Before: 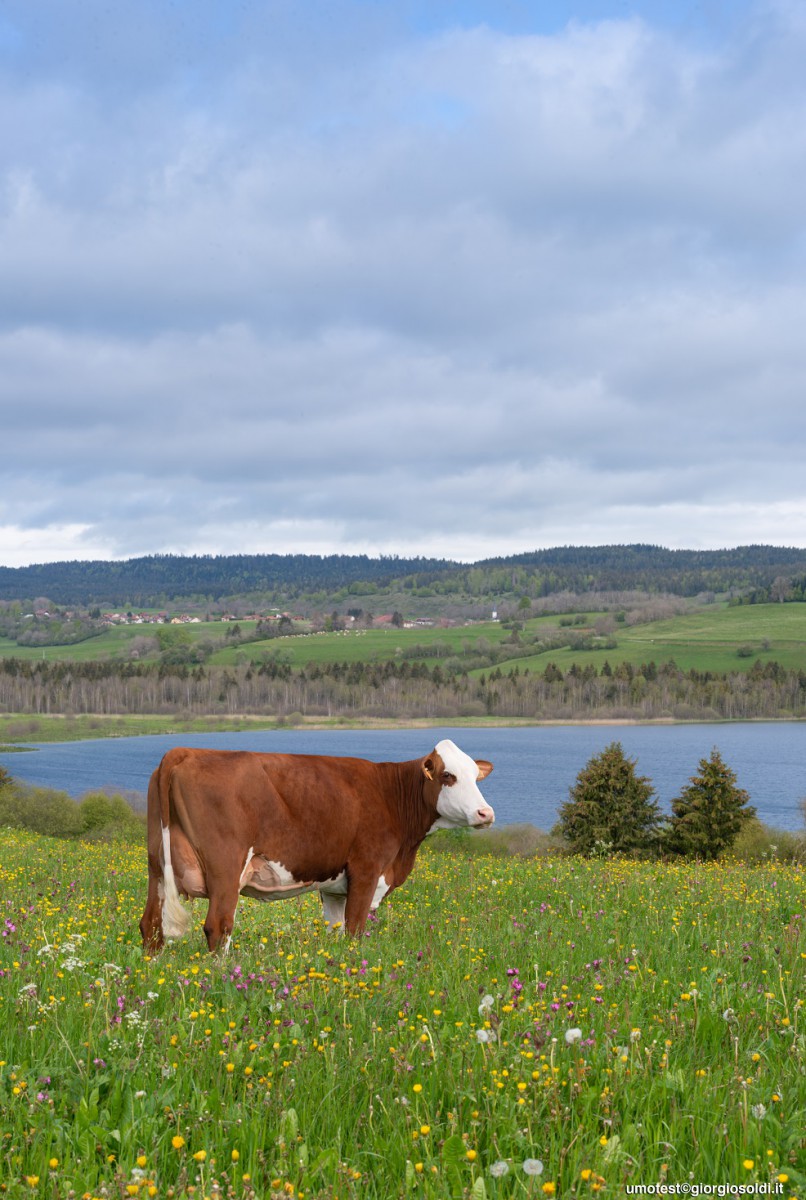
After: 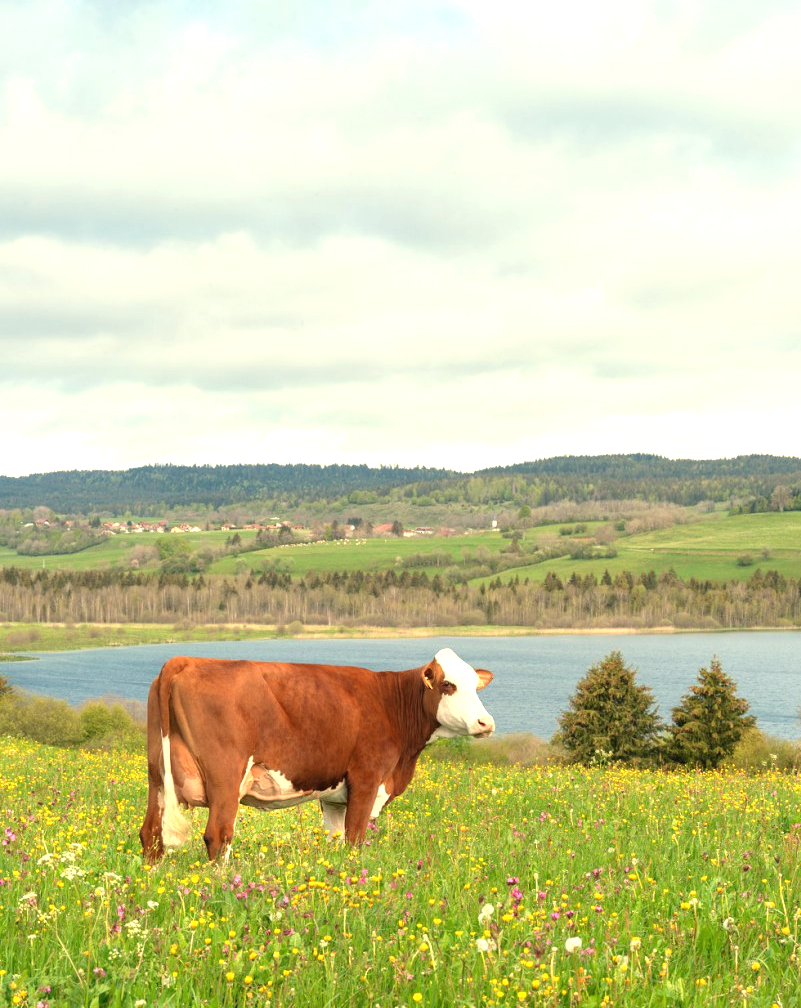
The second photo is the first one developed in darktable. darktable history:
white balance: red 1.08, blue 0.791
crop: top 7.625%, bottom 8.027%
exposure: black level correction 0, exposure 1.015 EV, compensate exposure bias true, compensate highlight preservation false
